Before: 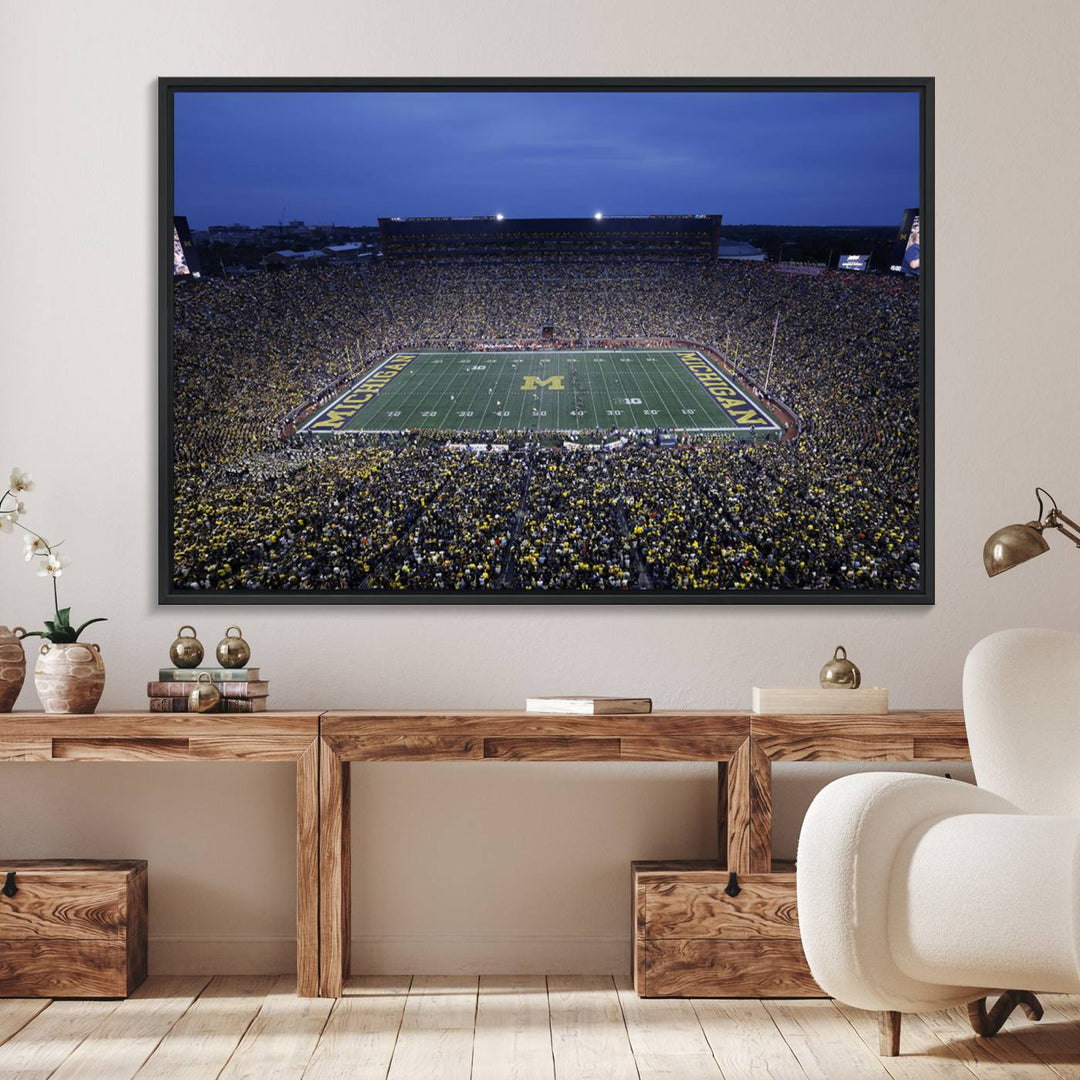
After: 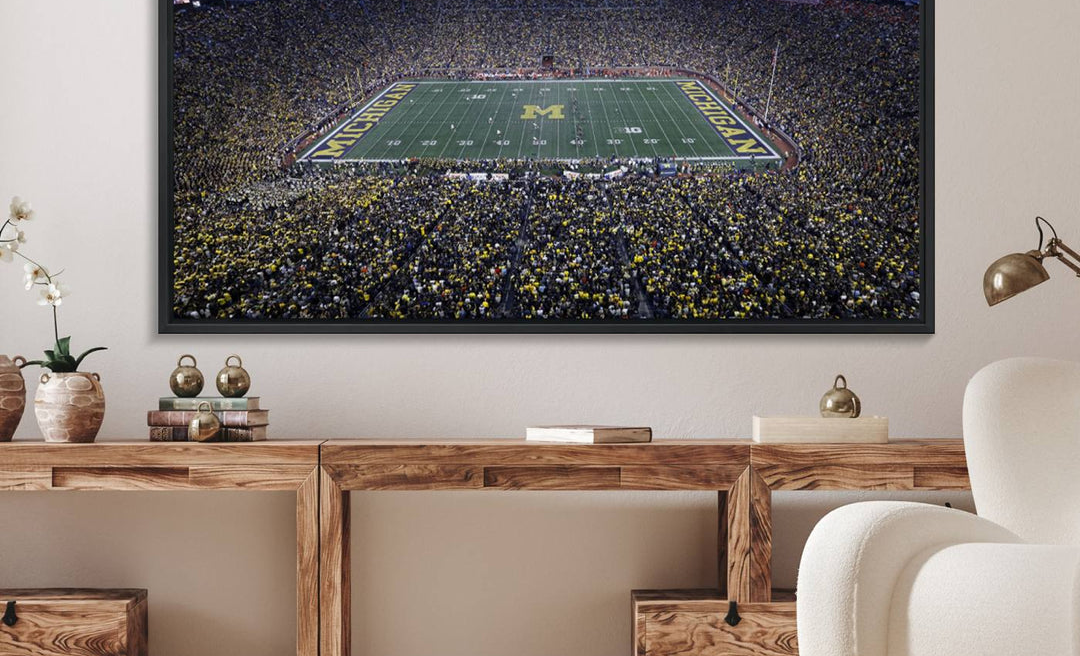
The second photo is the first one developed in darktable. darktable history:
crop and rotate: top 25.183%, bottom 14.033%
